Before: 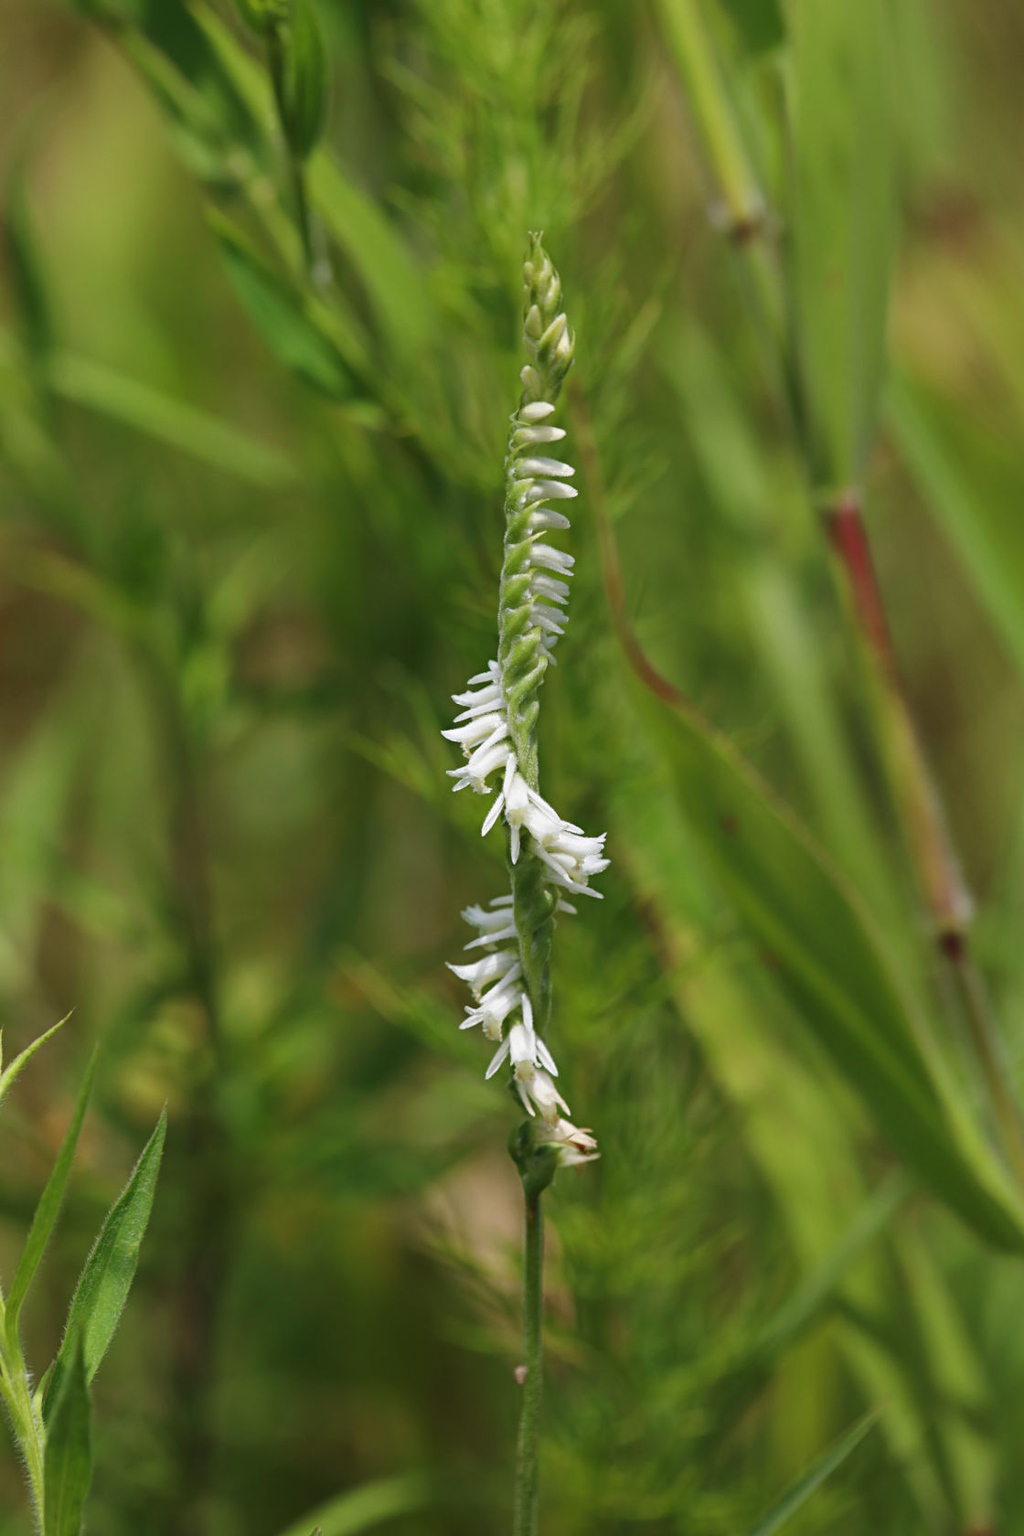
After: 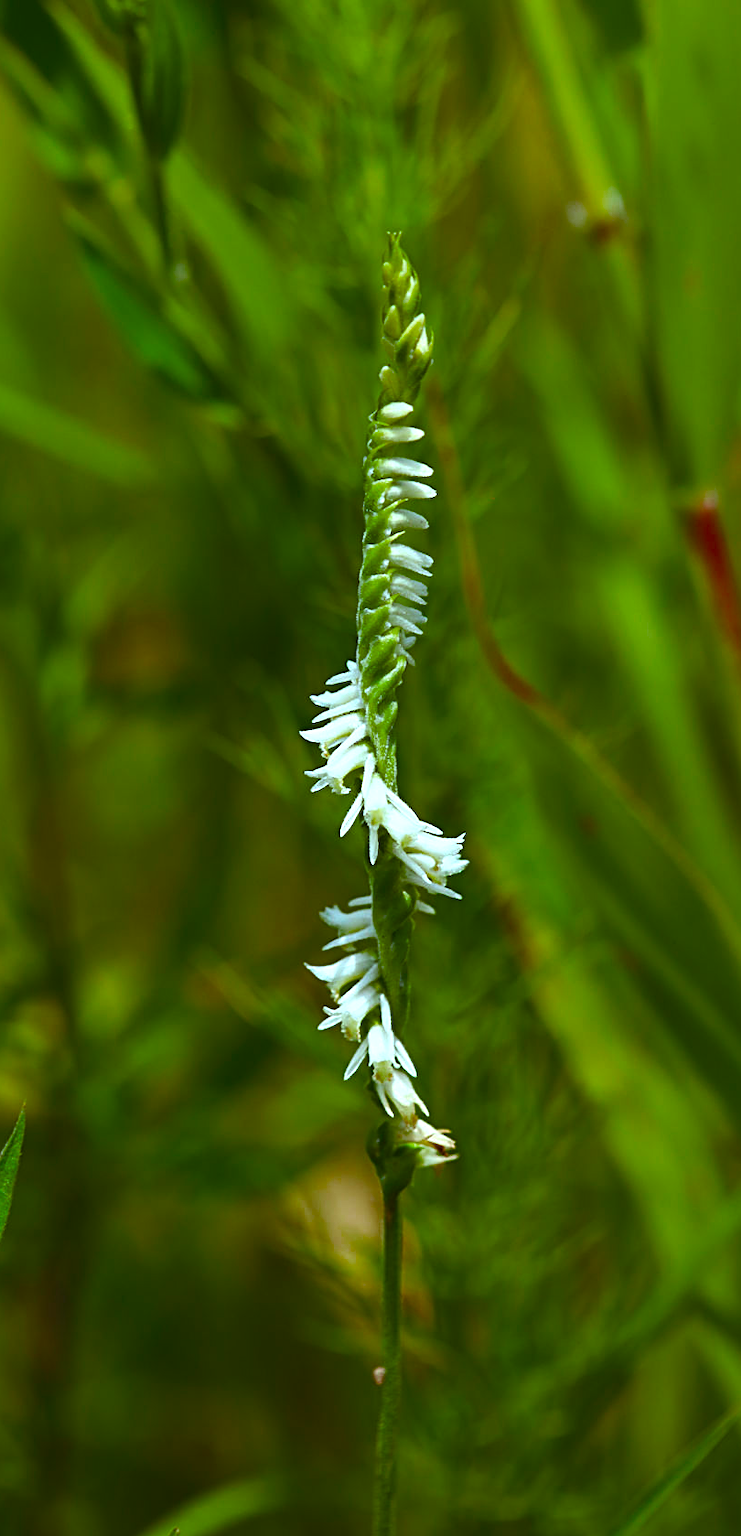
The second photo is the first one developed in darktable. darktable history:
crop: left 13.845%, right 13.255%
sharpen: on, module defaults
color balance rgb: shadows lift › chroma 1.041%, shadows lift › hue 29°, highlights gain › luminance 15.388%, highlights gain › chroma 3.901%, highlights gain › hue 212.48°, global offset › luminance 0.493%, global offset › hue 55.92°, linear chroma grading › global chroma 18.846%, perceptual saturation grading › global saturation 30.874%, perceptual brilliance grading › highlights 14.141%, perceptual brilliance grading › shadows -18.496%, saturation formula JzAzBz (2021)
levels: gray 59.33%
